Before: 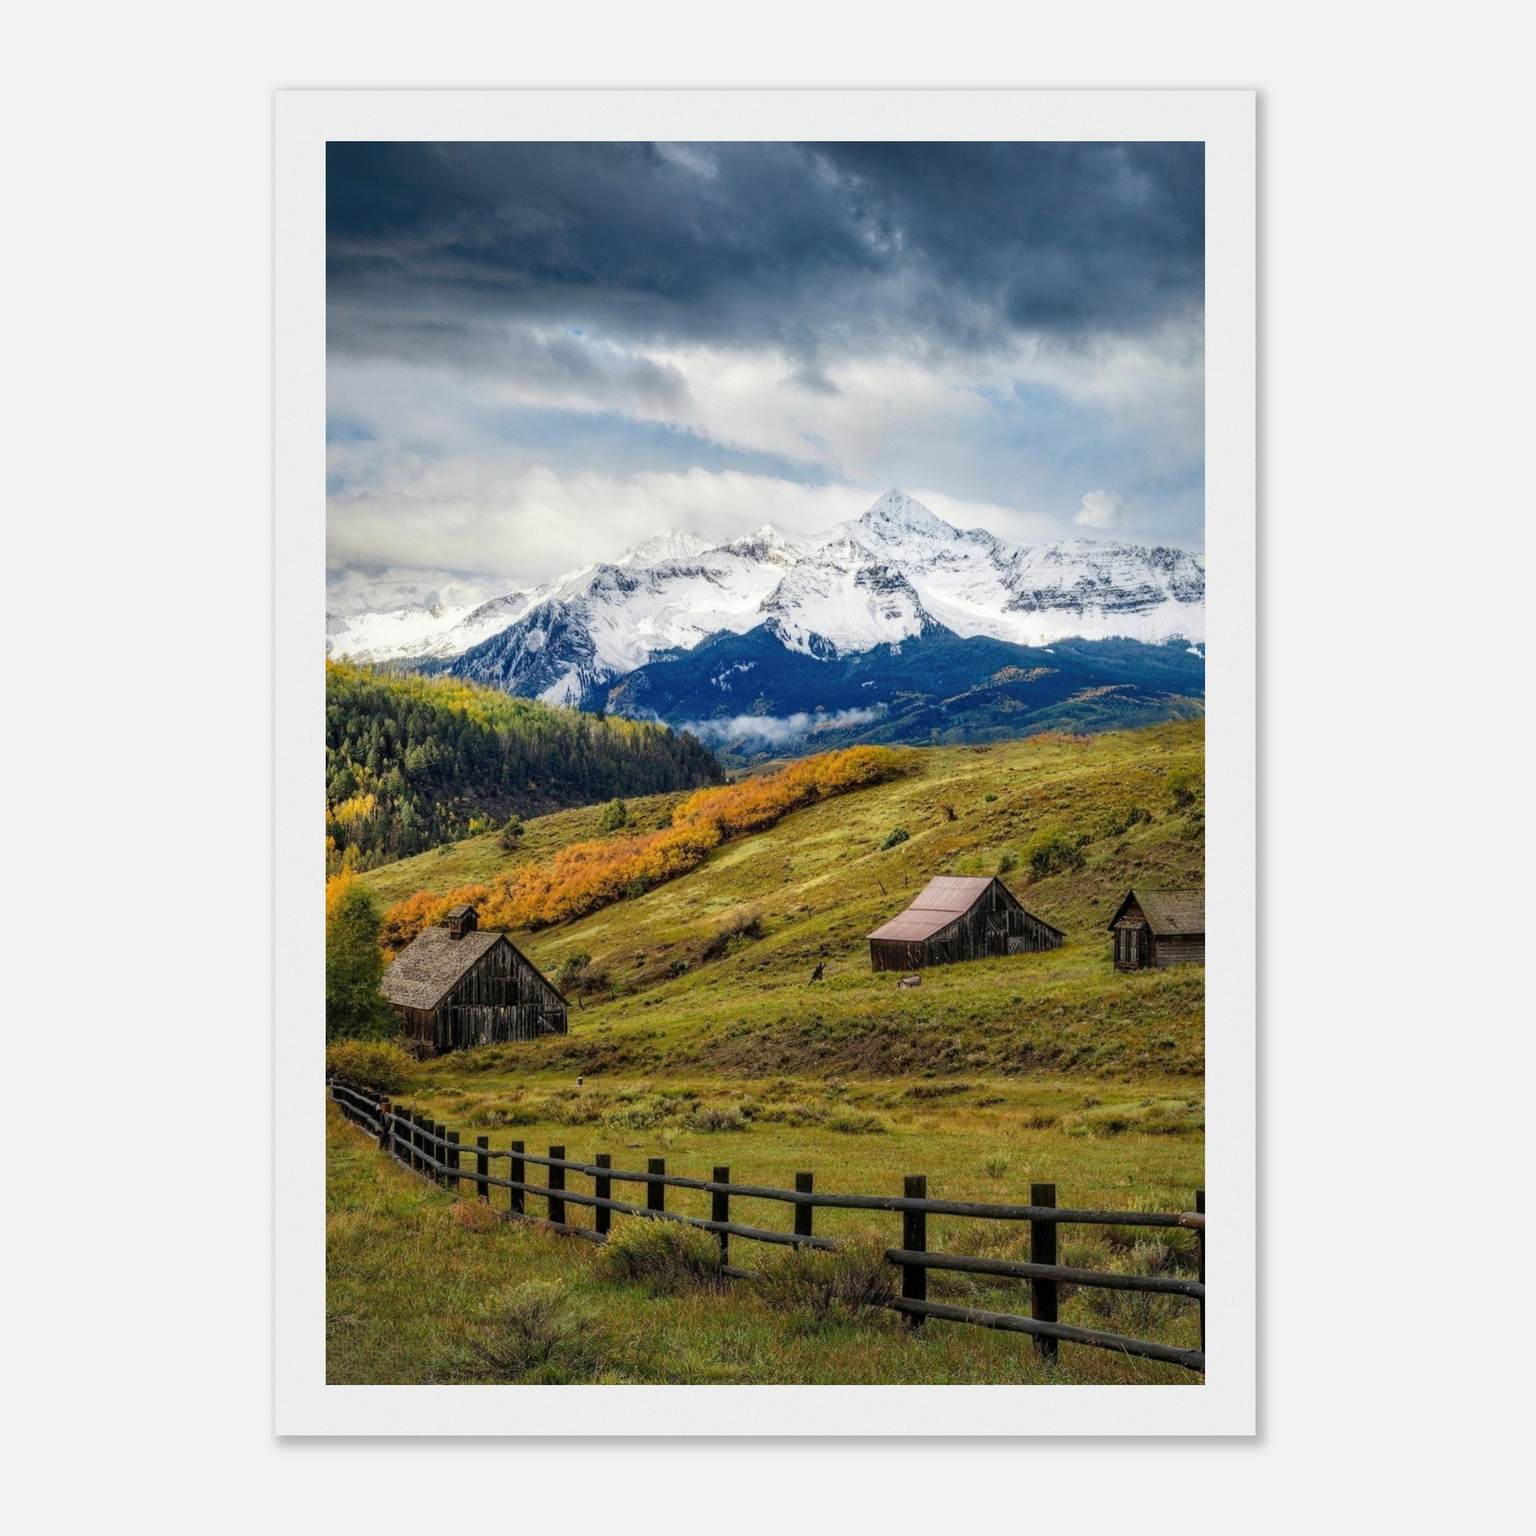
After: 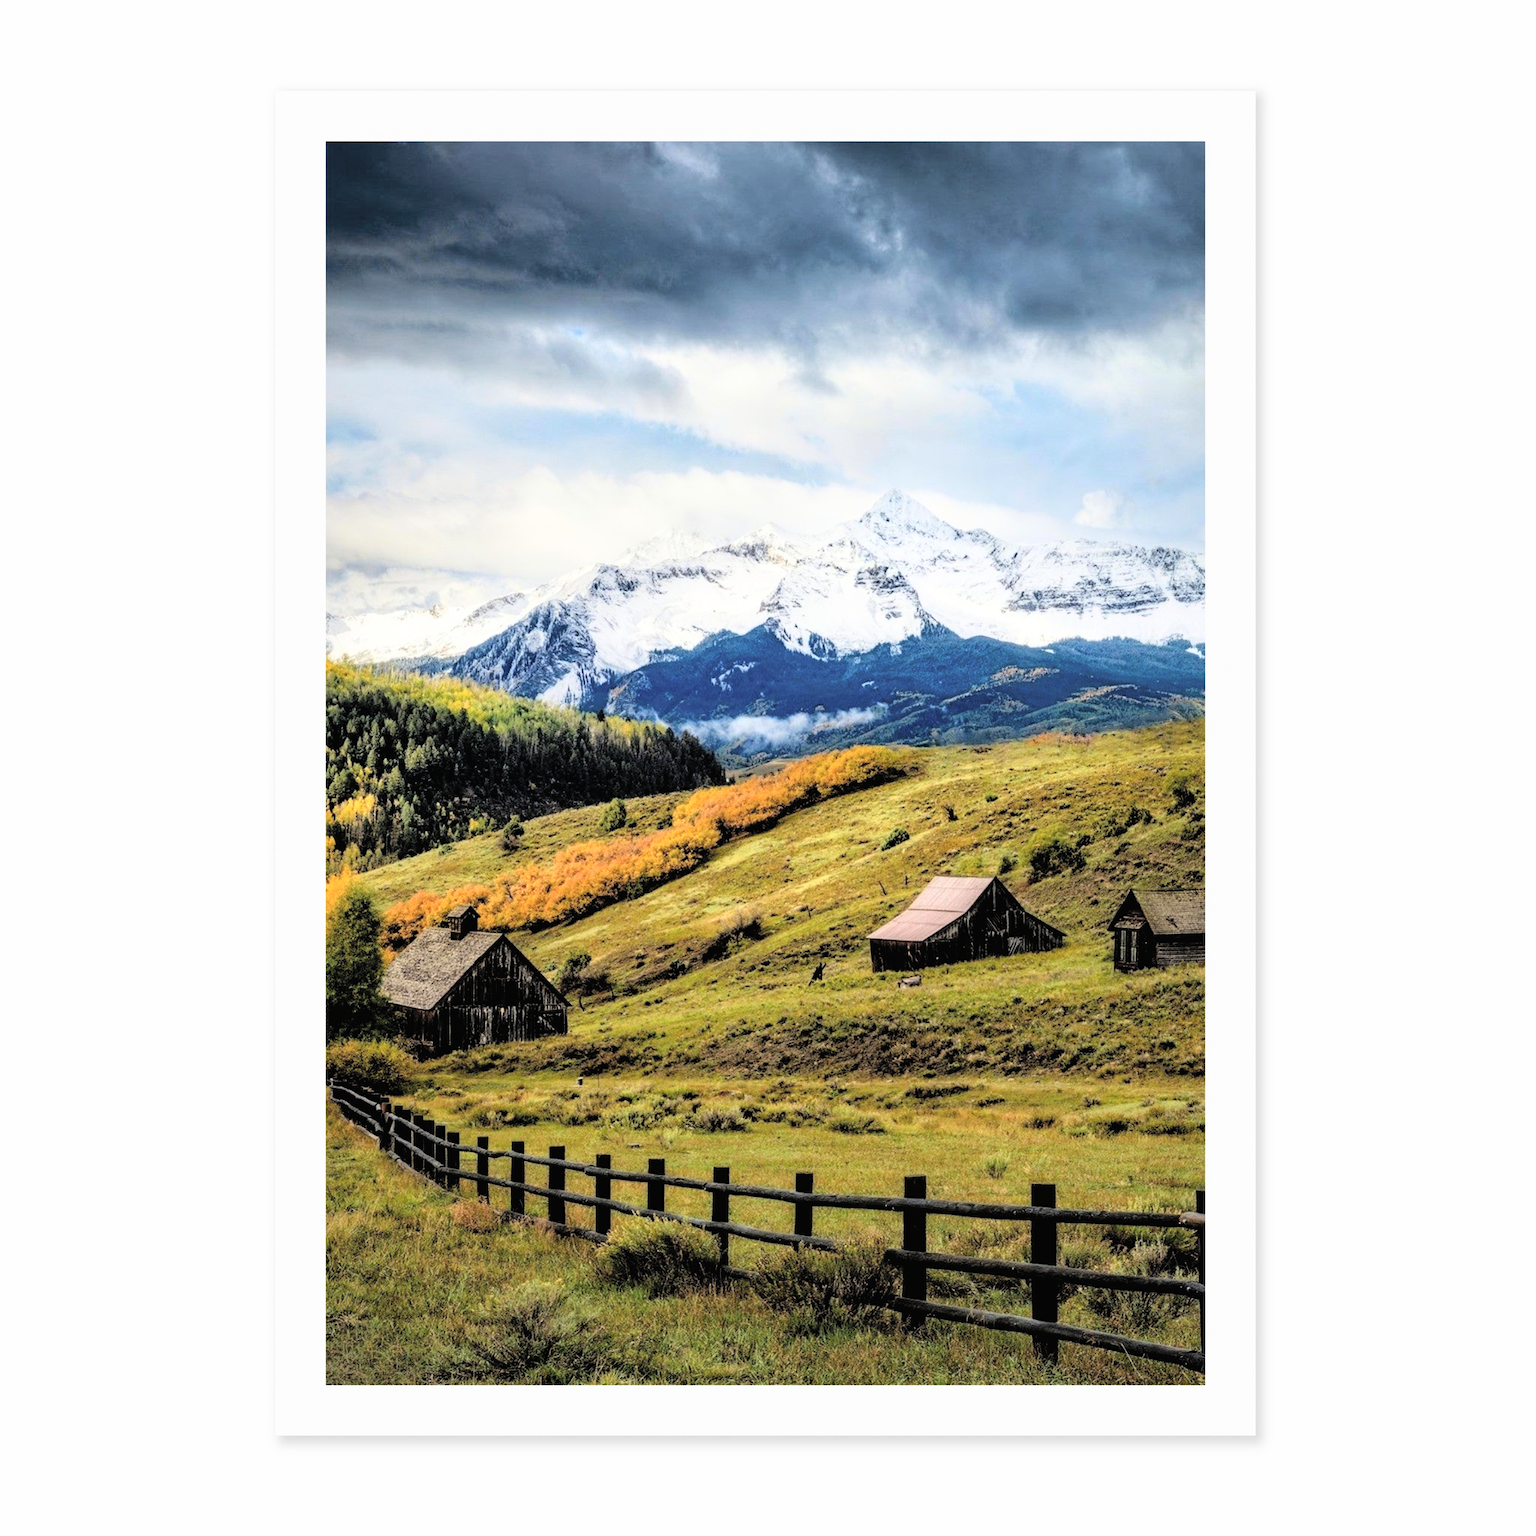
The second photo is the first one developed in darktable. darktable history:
contrast brightness saturation: contrast 0.103, brightness 0.309, saturation 0.143
filmic rgb: black relative exposure -3.67 EV, white relative exposure 2.44 EV, threshold 5.96 EV, hardness 3.28, enable highlight reconstruction true
